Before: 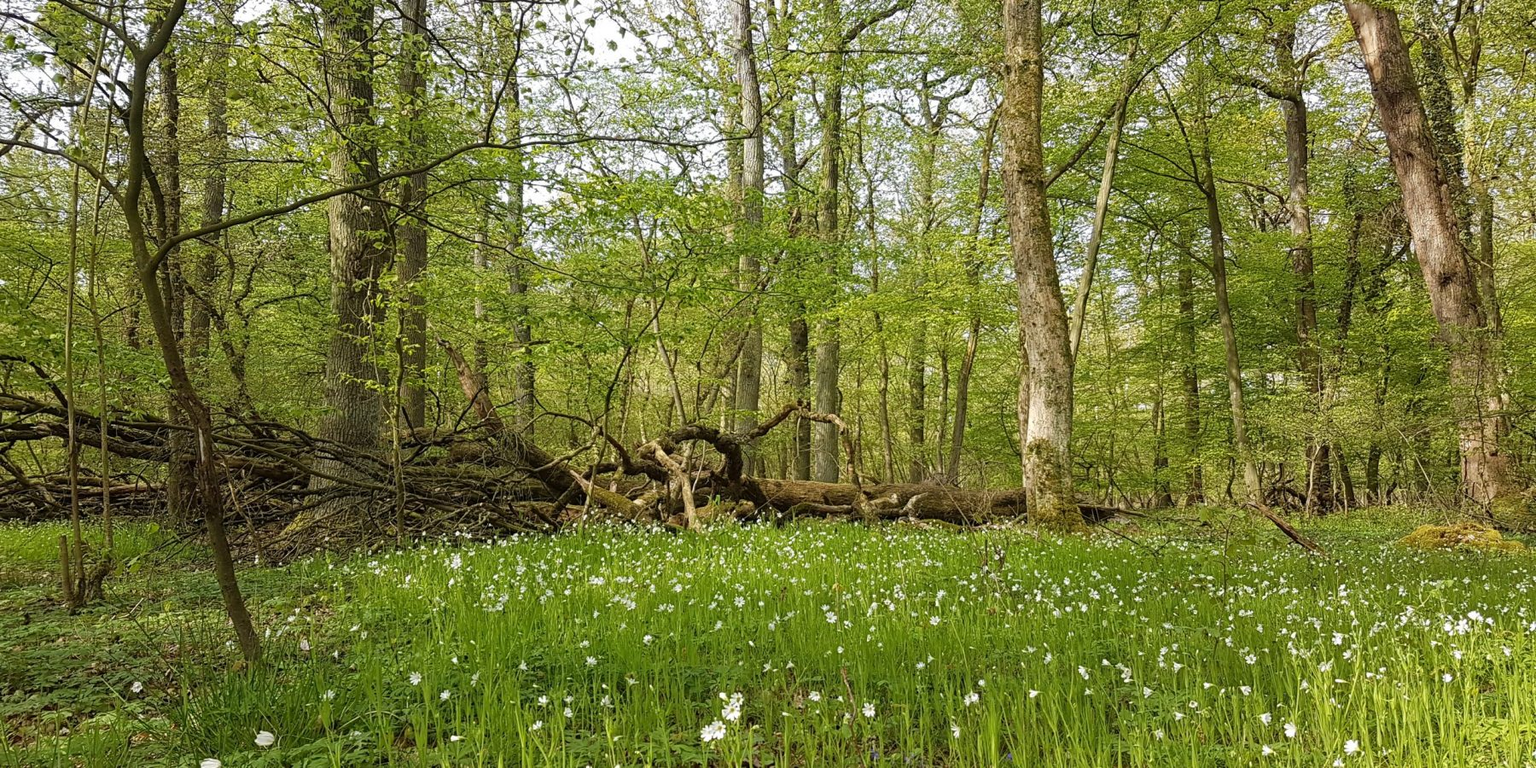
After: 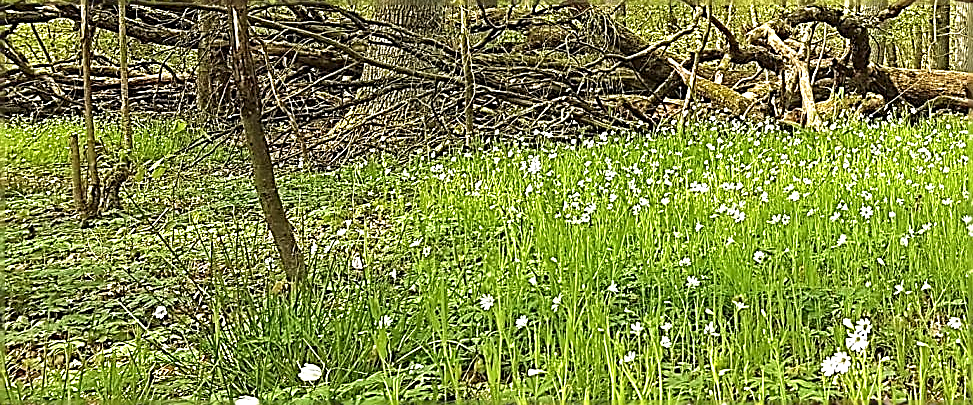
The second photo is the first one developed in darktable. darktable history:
sharpen: amount 1.993
crop and rotate: top 54.841%, right 45.911%, bottom 0.104%
exposure: black level correction 0, exposure 1.099 EV, compensate exposure bias true, compensate highlight preservation false
